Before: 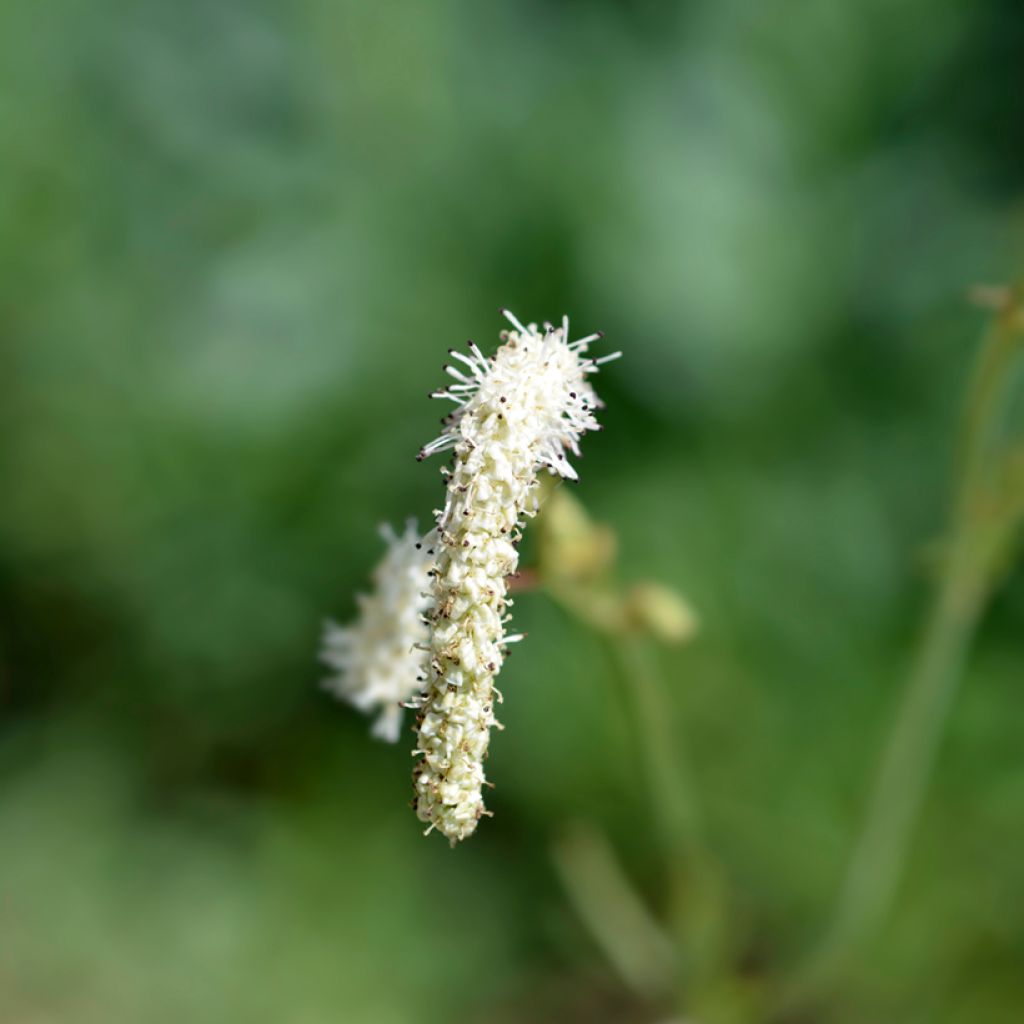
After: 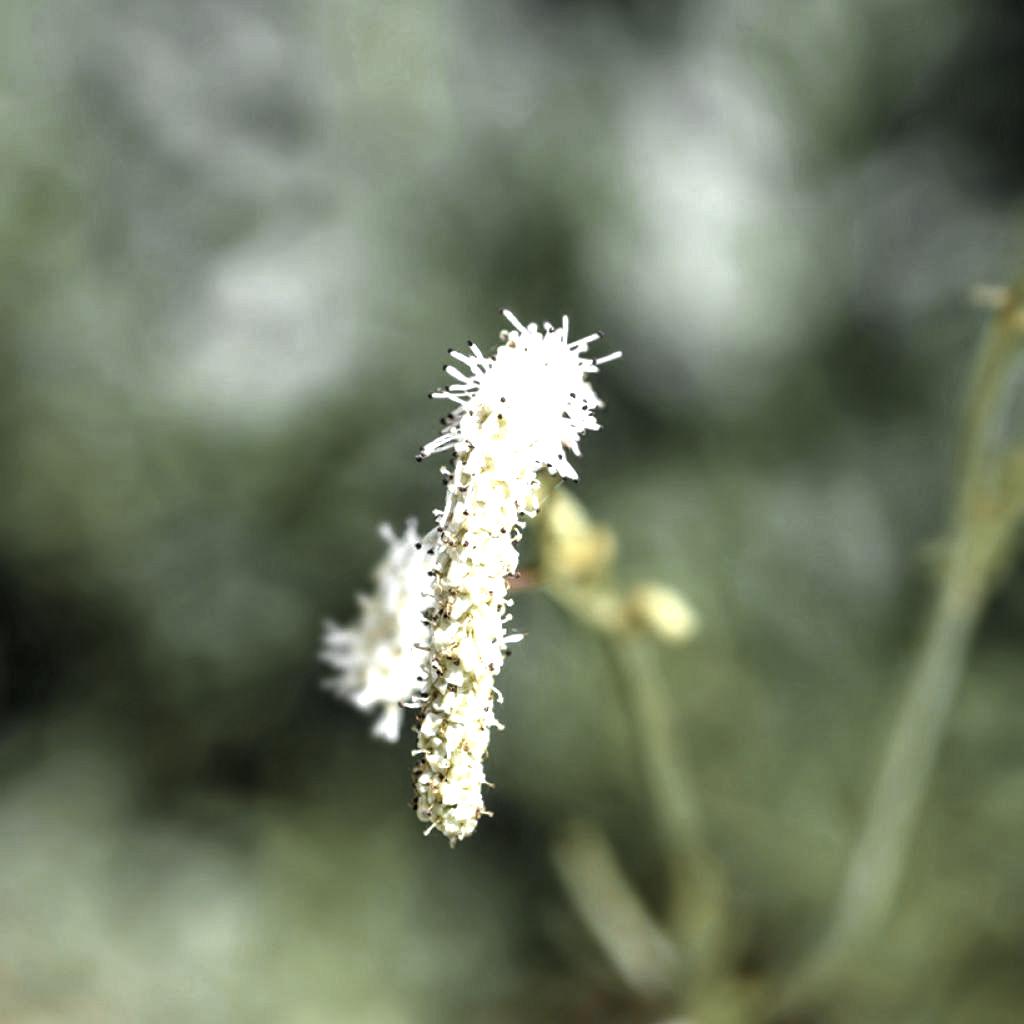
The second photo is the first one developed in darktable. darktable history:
exposure: black level correction 0, exposure 0.7 EV, compensate exposure bias true, compensate highlight preservation false
local contrast: on, module defaults
color balance rgb: perceptual saturation grading › global saturation 30.185%, perceptual brilliance grading › global brilliance 15.316%, perceptual brilliance grading › shadows -34.301%, global vibrance 35.118%, contrast 10.051%
color zones: curves: ch0 [(0, 0.613) (0.01, 0.613) (0.245, 0.448) (0.498, 0.529) (0.642, 0.665) (0.879, 0.777) (0.99, 0.613)]; ch1 [(0, 0.035) (0.121, 0.189) (0.259, 0.197) (0.415, 0.061) (0.589, 0.022) (0.732, 0.022) (0.857, 0.026) (0.991, 0.053)]
